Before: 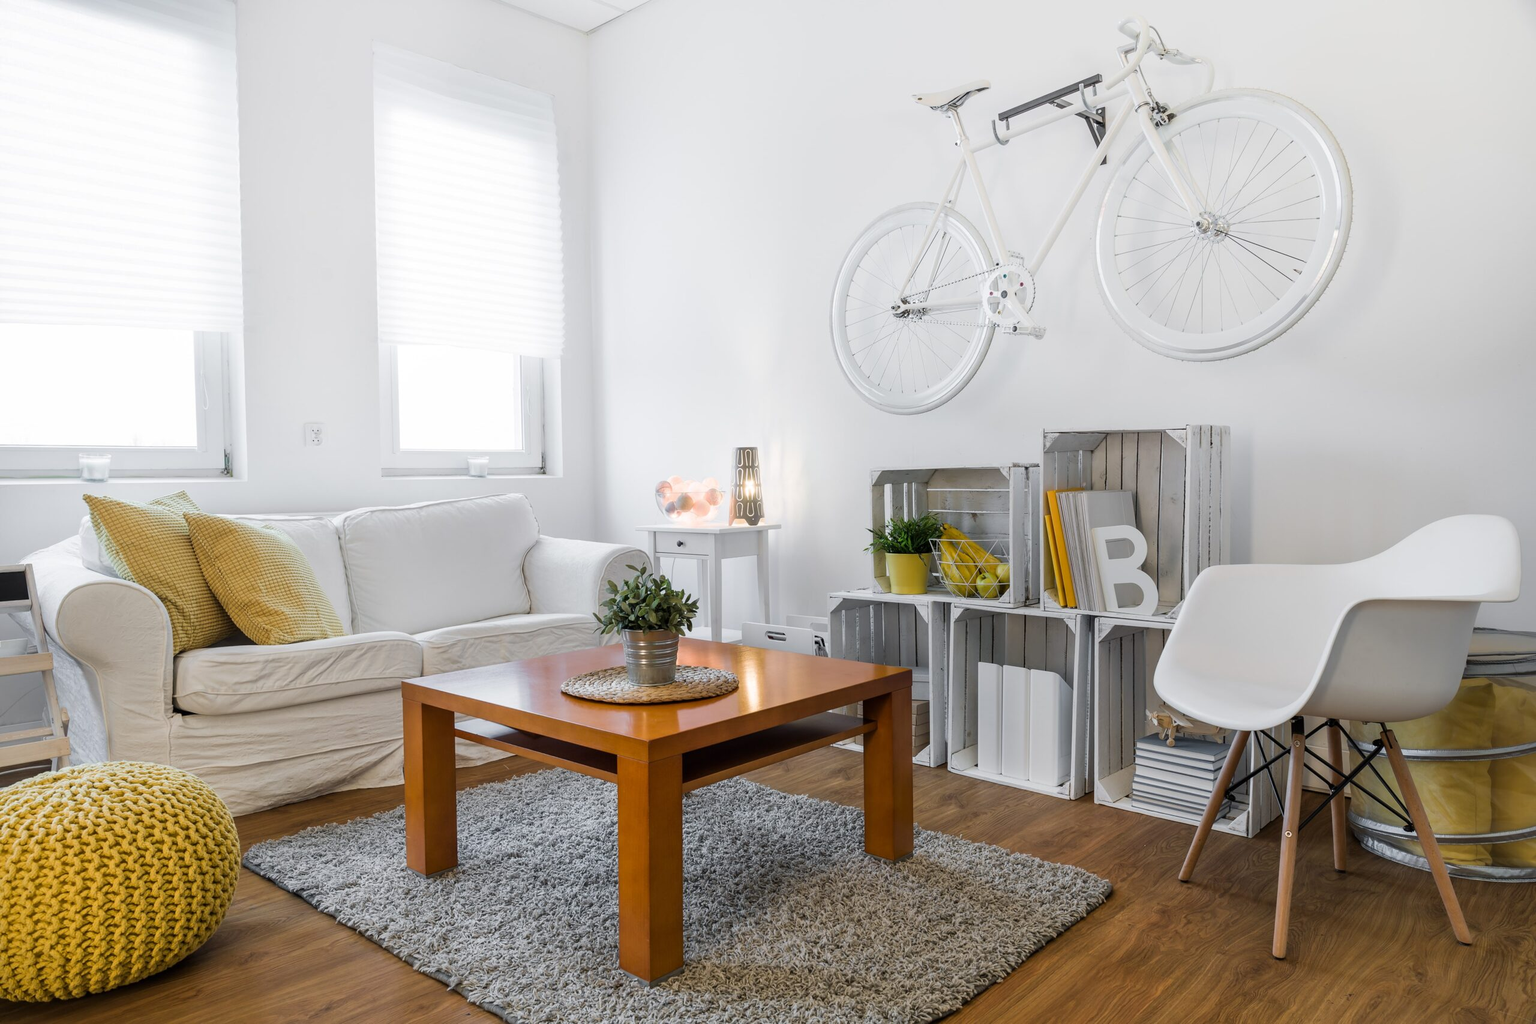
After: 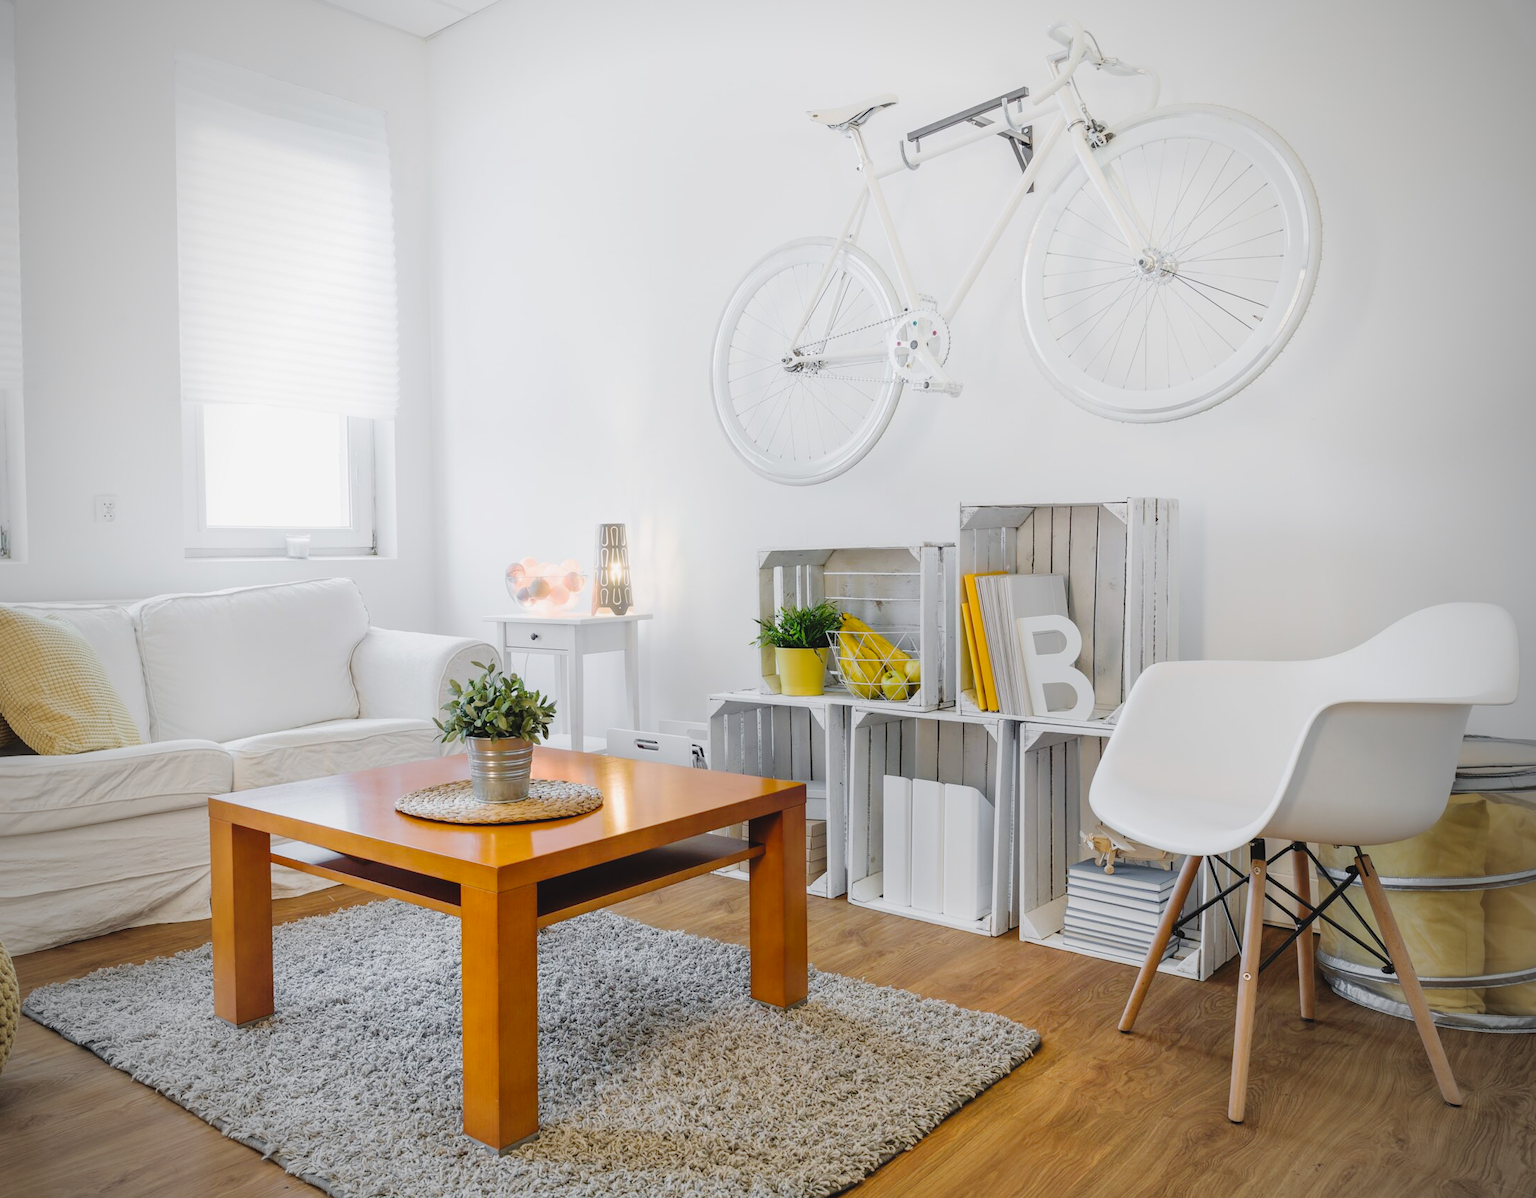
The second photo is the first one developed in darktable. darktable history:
crop and rotate: left 14.584%
contrast brightness saturation: contrast -0.1, brightness 0.05, saturation 0.08
vignetting: fall-off start 71.74%
exposure: black level correction -0.003, exposure 0.04 EV, compensate highlight preservation false
tone curve: curves: ch0 [(0, 0) (0.003, 0.011) (0.011, 0.012) (0.025, 0.013) (0.044, 0.023) (0.069, 0.04) (0.1, 0.06) (0.136, 0.094) (0.177, 0.145) (0.224, 0.213) (0.277, 0.301) (0.335, 0.389) (0.399, 0.473) (0.468, 0.554) (0.543, 0.627) (0.623, 0.694) (0.709, 0.763) (0.801, 0.83) (0.898, 0.906) (1, 1)], preserve colors none
